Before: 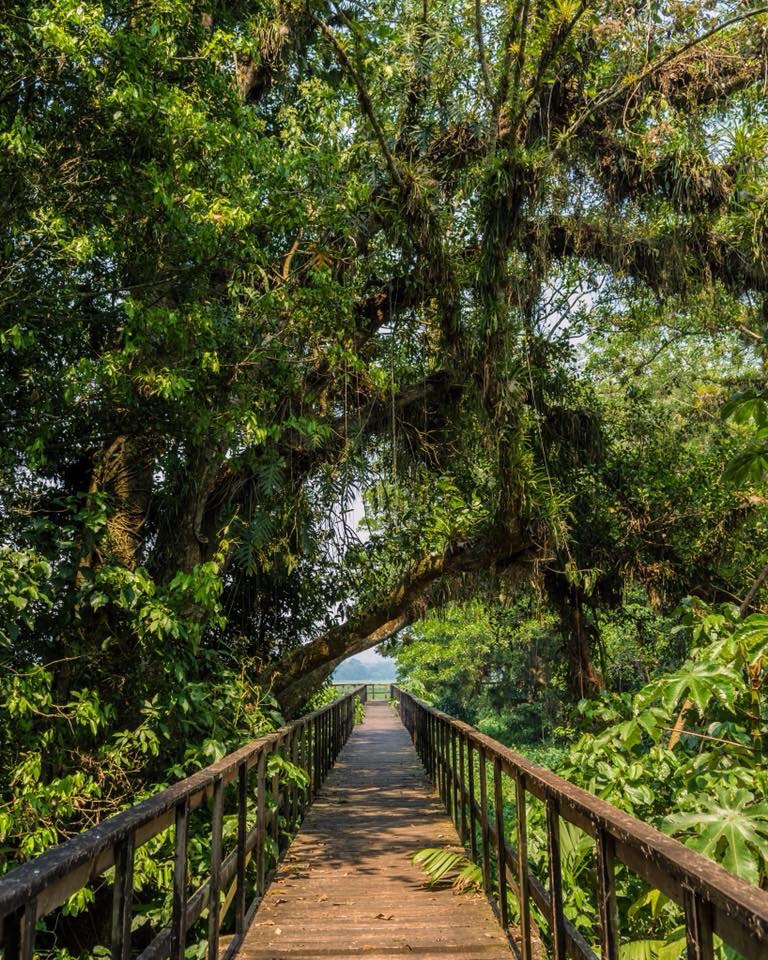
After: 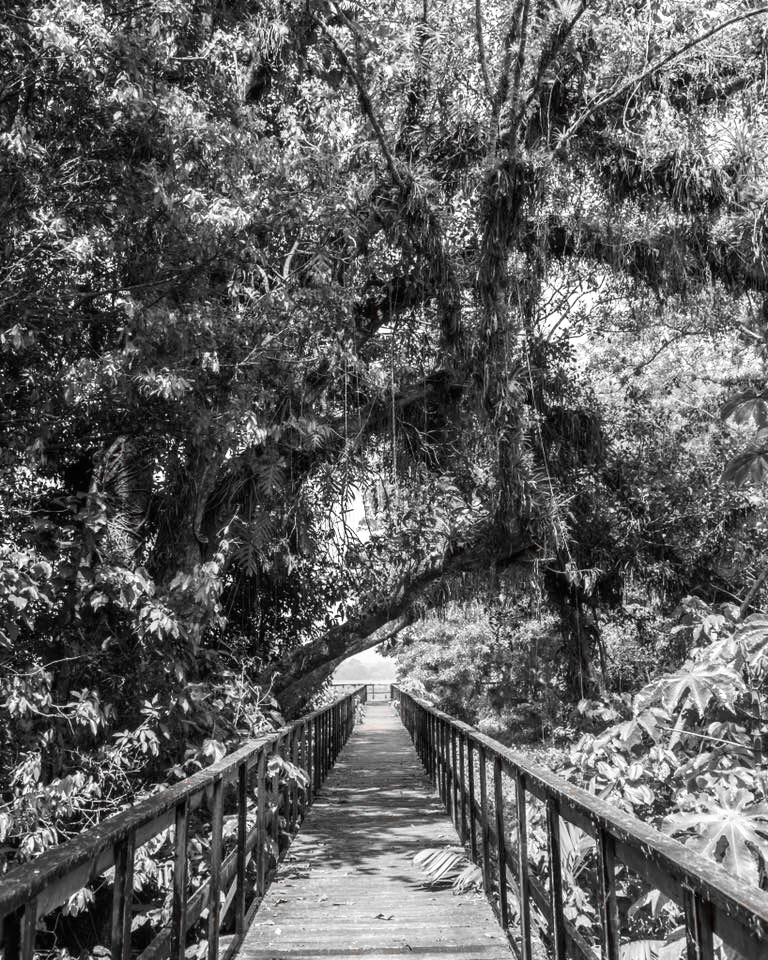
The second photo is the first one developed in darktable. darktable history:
tone curve: curves: ch0 [(0, 0) (0.003, 0.01) (0.011, 0.017) (0.025, 0.035) (0.044, 0.068) (0.069, 0.109) (0.1, 0.144) (0.136, 0.185) (0.177, 0.231) (0.224, 0.279) (0.277, 0.346) (0.335, 0.42) (0.399, 0.5) (0.468, 0.603) (0.543, 0.712) (0.623, 0.808) (0.709, 0.883) (0.801, 0.957) (0.898, 0.993) (1, 1)], preserve colors none
color zones: curves: ch1 [(0, 0.006) (0.094, 0.285) (0.171, 0.001) (0.429, 0.001) (0.571, 0.003) (0.714, 0.004) (0.857, 0.004) (1, 0.006)]
tone equalizer: on, module defaults
